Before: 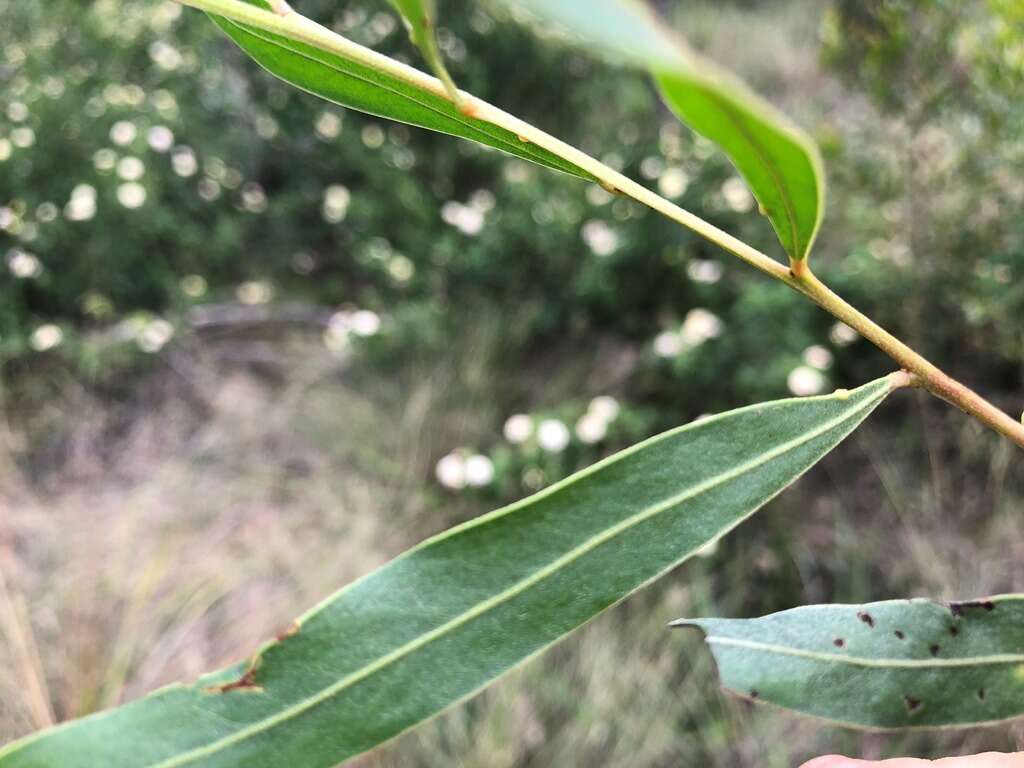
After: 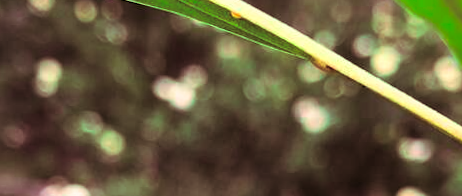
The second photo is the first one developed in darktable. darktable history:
color contrast: green-magenta contrast 1.73, blue-yellow contrast 1.15
white balance: red 1.029, blue 0.92
split-toning: on, module defaults
rotate and perspective: rotation 0.8°, automatic cropping off
contrast equalizer: y [[0.5 ×6], [0.5 ×6], [0.975, 0.964, 0.925, 0.865, 0.793, 0.721], [0 ×6], [0 ×6]]
crop: left 28.64%, top 16.832%, right 26.637%, bottom 58.055%
tone equalizer: on, module defaults
